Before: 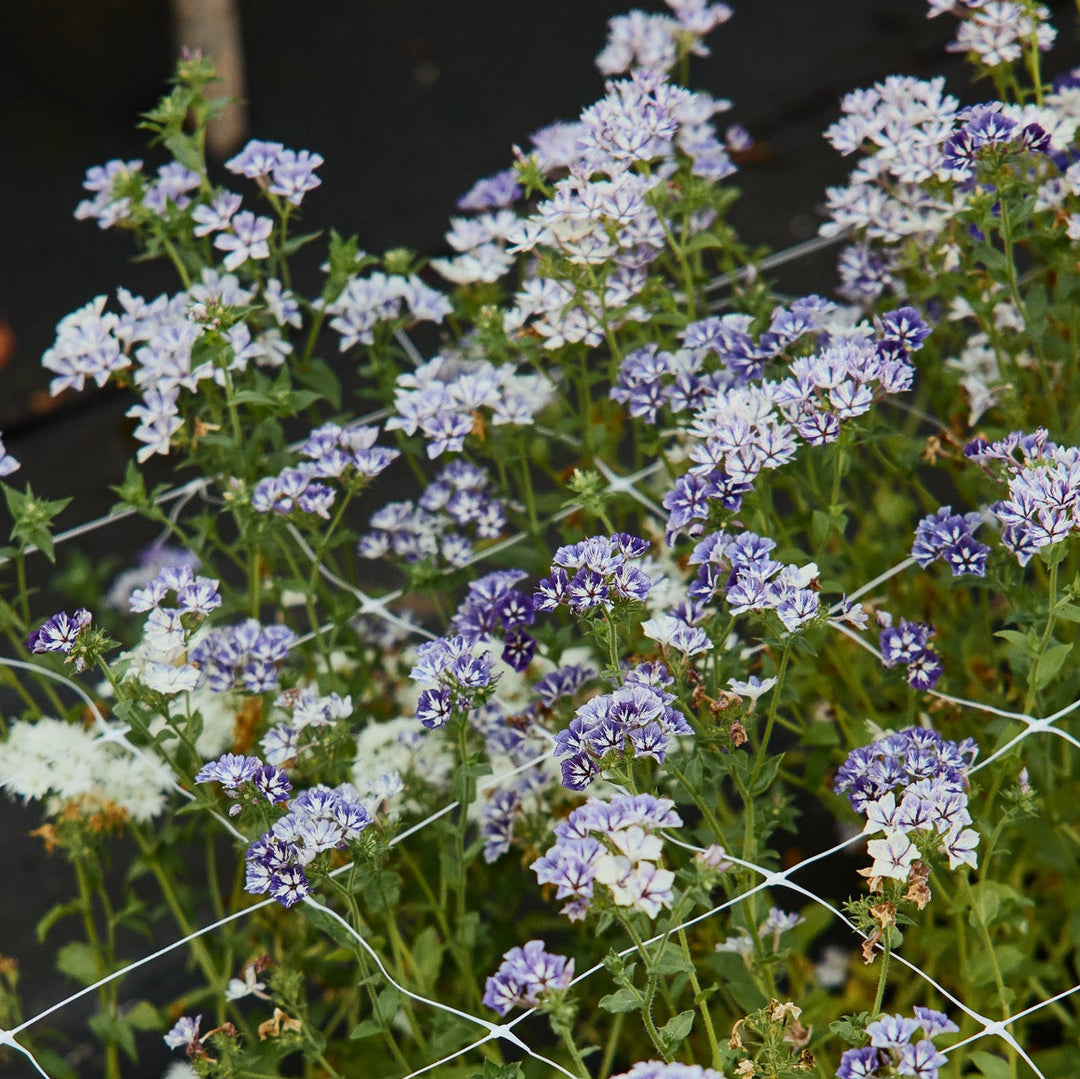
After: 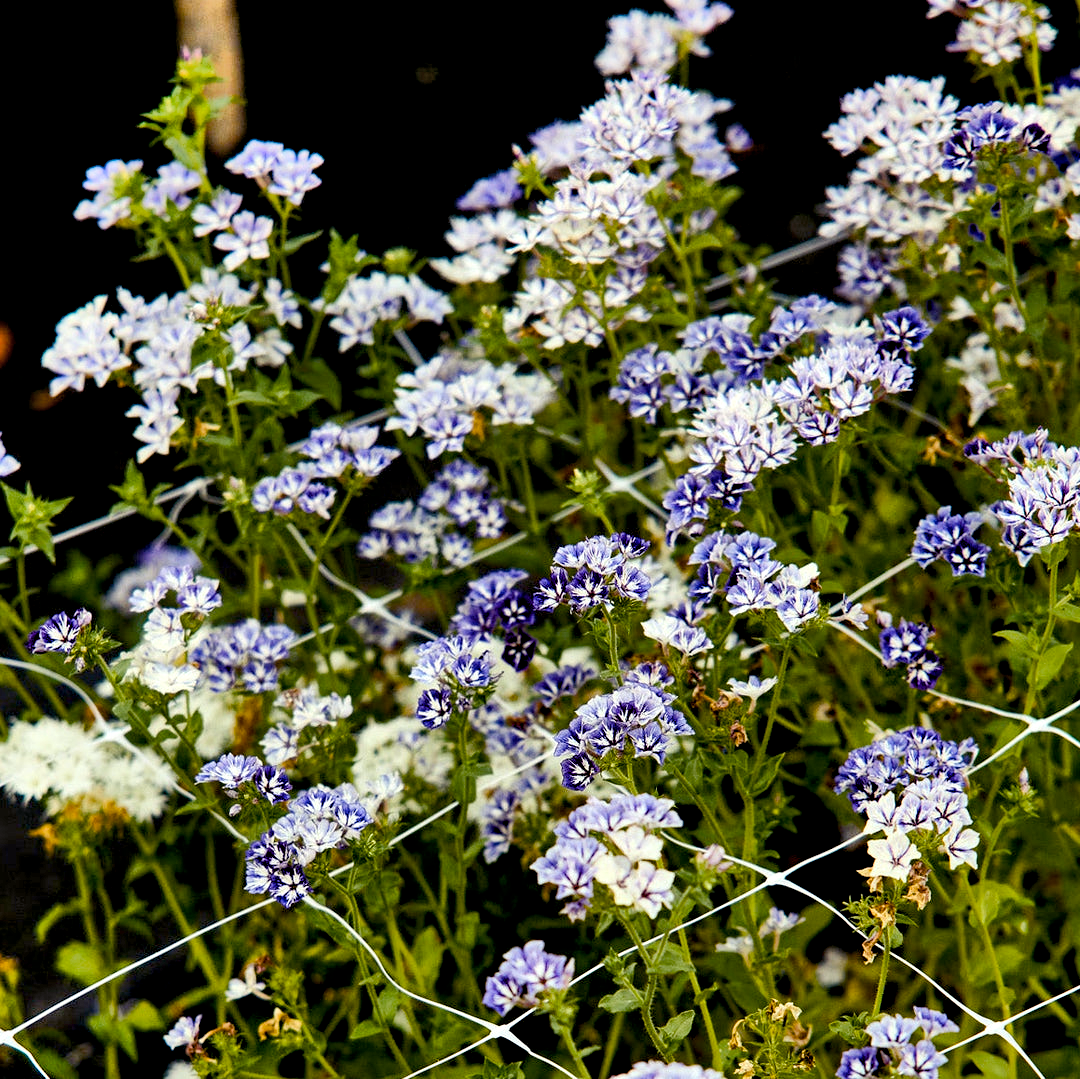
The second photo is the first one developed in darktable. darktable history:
shadows and highlights: soften with gaussian
color balance rgb: shadows lift › luminance -21.66%, shadows lift › chroma 6.57%, shadows lift › hue 270°, power › chroma 0.68%, power › hue 60°, highlights gain › luminance 6.08%, highlights gain › chroma 1.33%, highlights gain › hue 90°, global offset › luminance -0.87%, perceptual saturation grading › global saturation 26.86%, perceptual saturation grading › highlights -28.39%, perceptual saturation grading › mid-tones 15.22%, perceptual saturation grading › shadows 33.98%, perceptual brilliance grading › highlights 10%, perceptual brilliance grading › mid-tones 5%
local contrast: mode bilateral grid, contrast 20, coarseness 50, detail 120%, midtone range 0.2
color contrast: green-magenta contrast 0.81
exposure: black level correction 0.01, exposure 0.014 EV, compensate highlight preservation false
